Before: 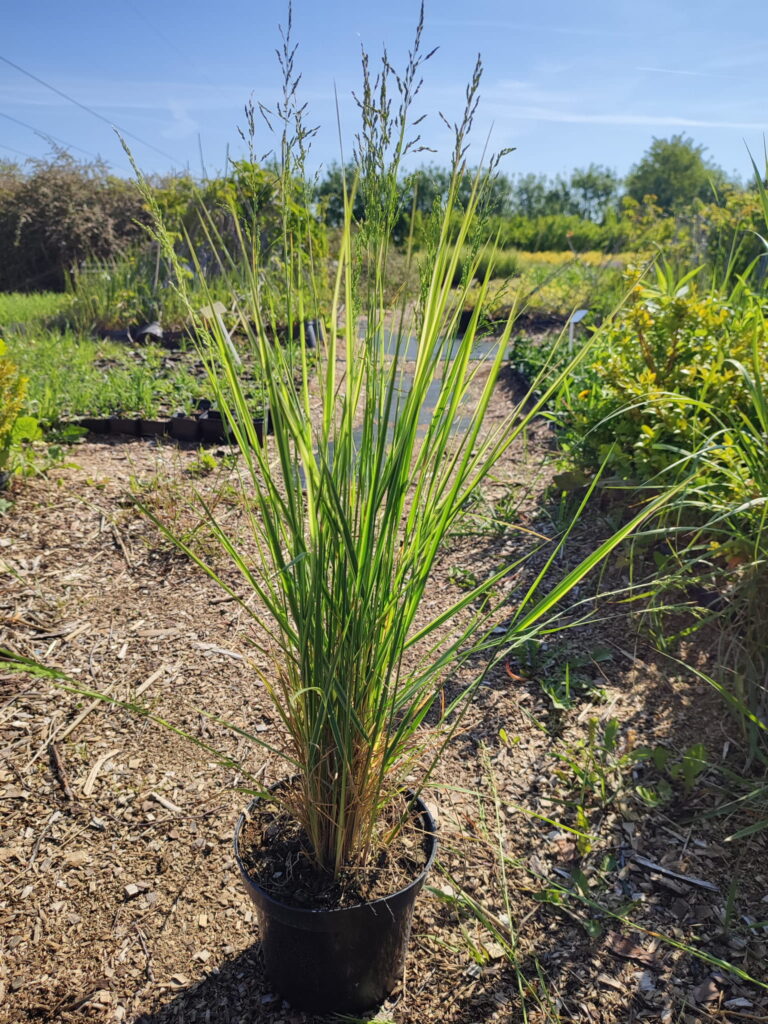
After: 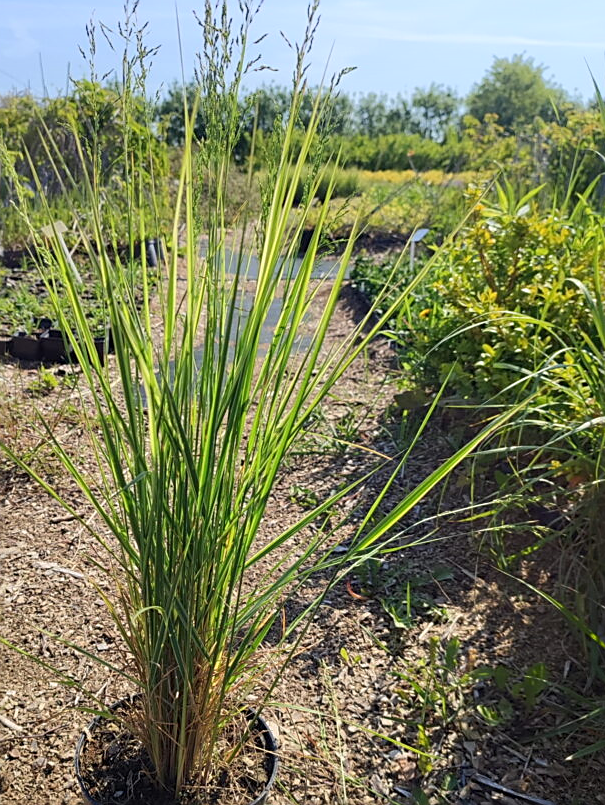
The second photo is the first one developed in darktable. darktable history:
crop and rotate: left 20.74%, top 7.912%, right 0.375%, bottom 13.378%
shadows and highlights: shadows -54.3, highlights 86.09, soften with gaussian
sharpen: on, module defaults
